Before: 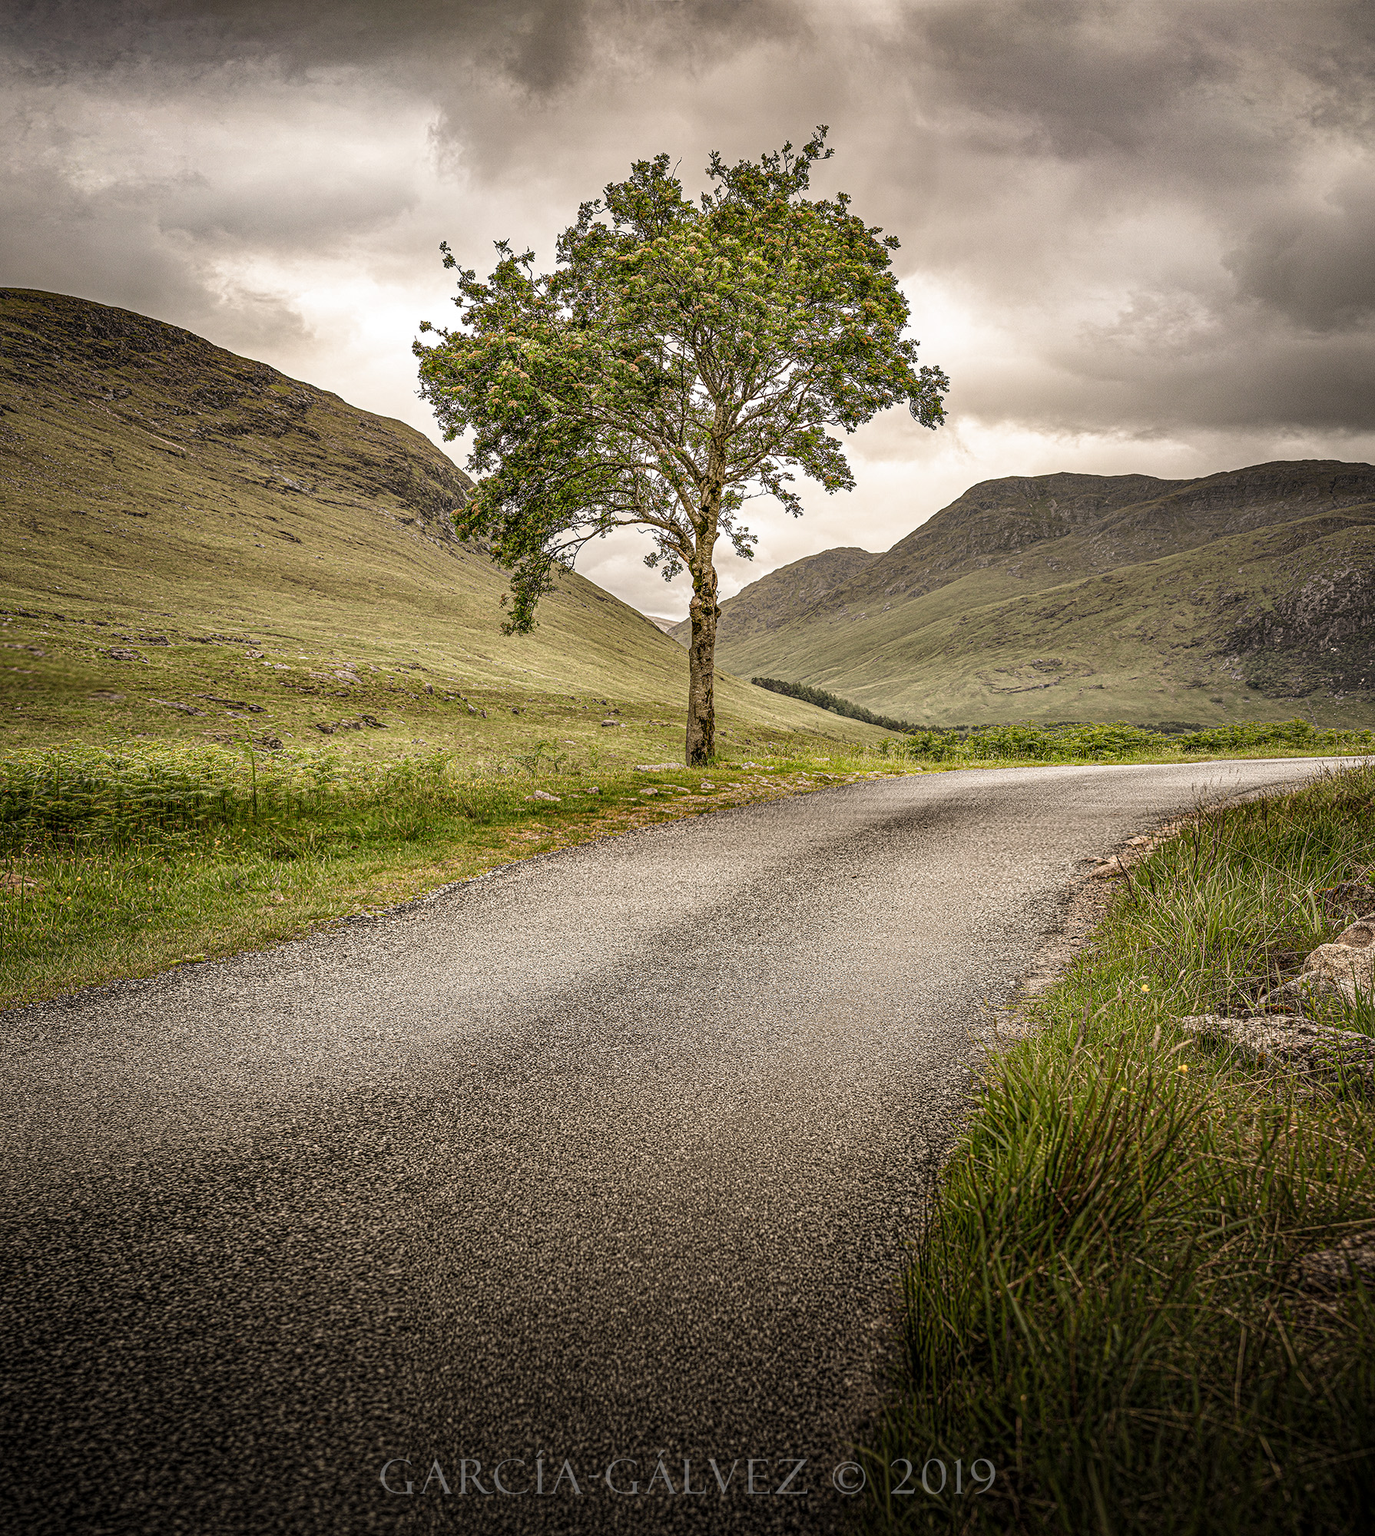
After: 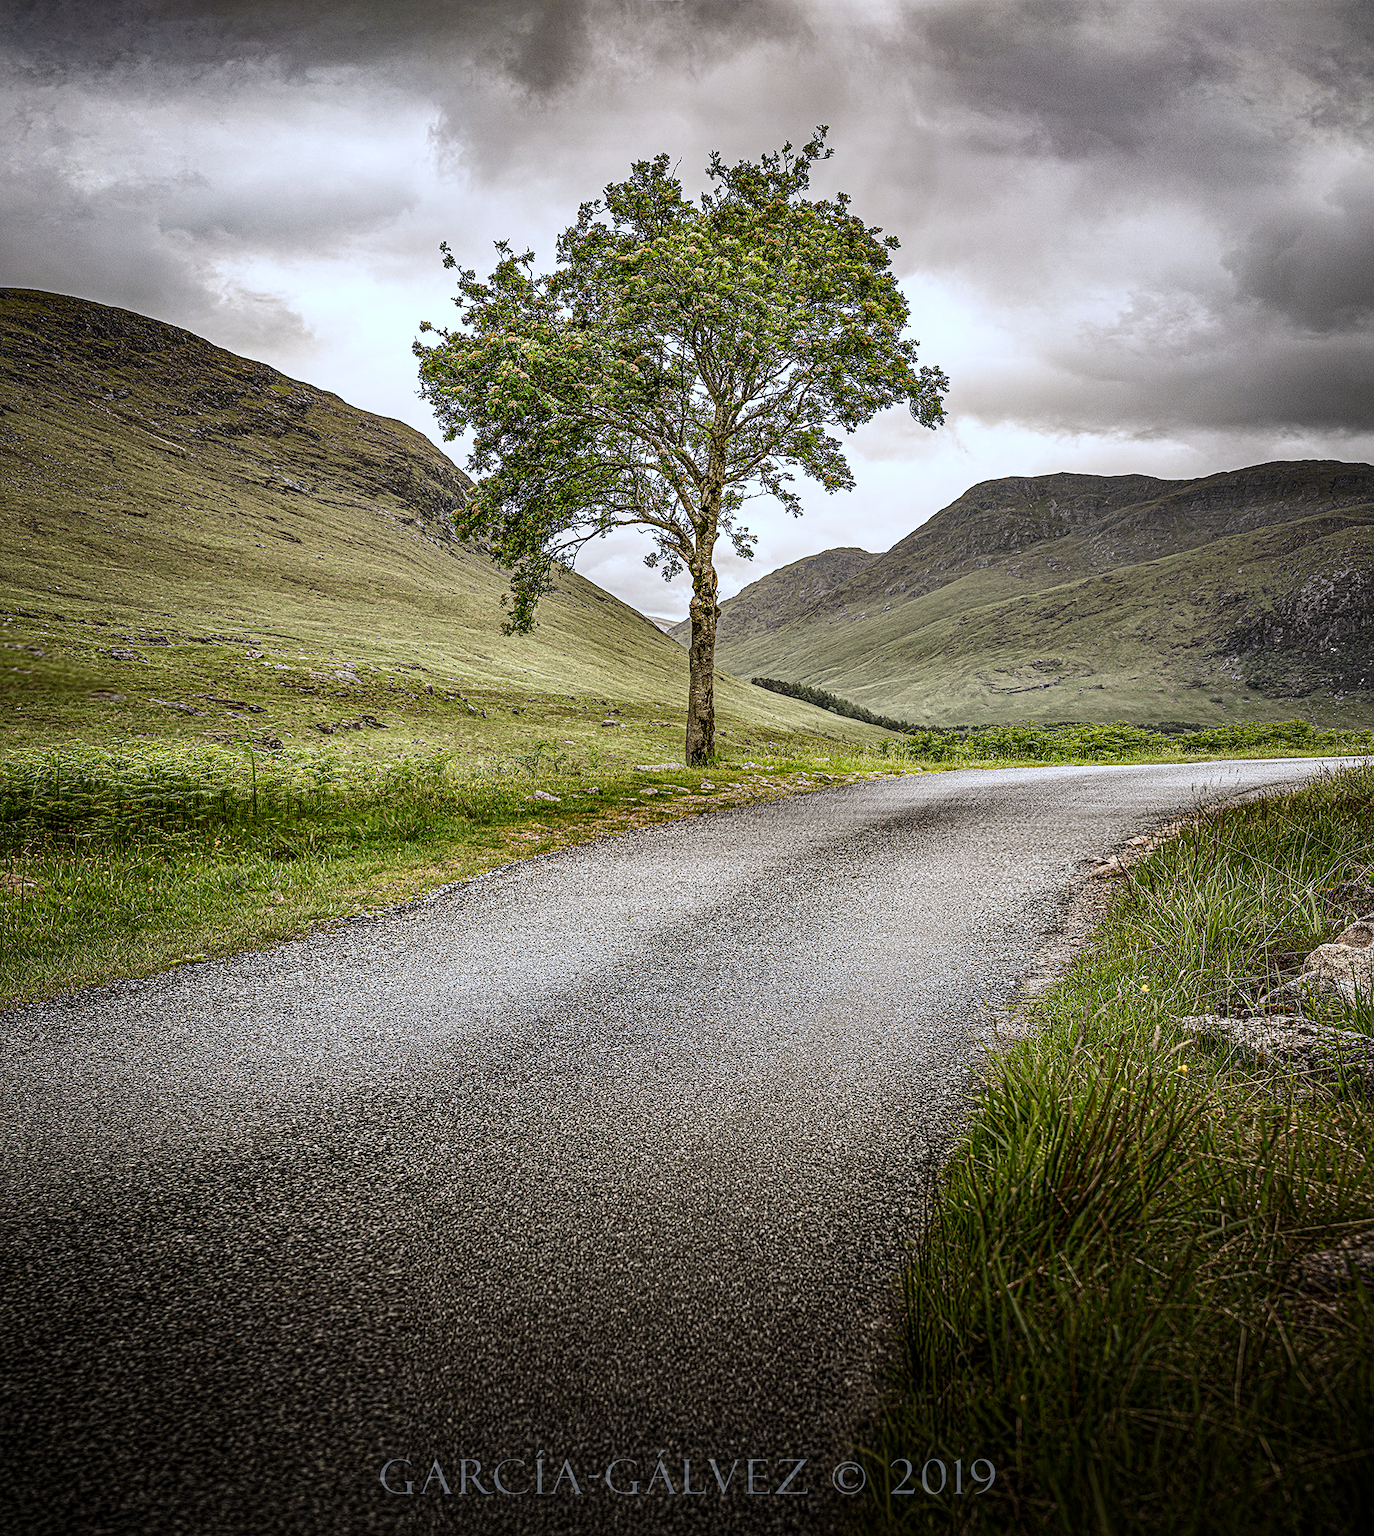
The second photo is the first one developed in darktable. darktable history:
white balance: red 0.931, blue 1.11
sharpen: amount 0.2
contrast brightness saturation: contrast 0.15, brightness -0.01, saturation 0.1
